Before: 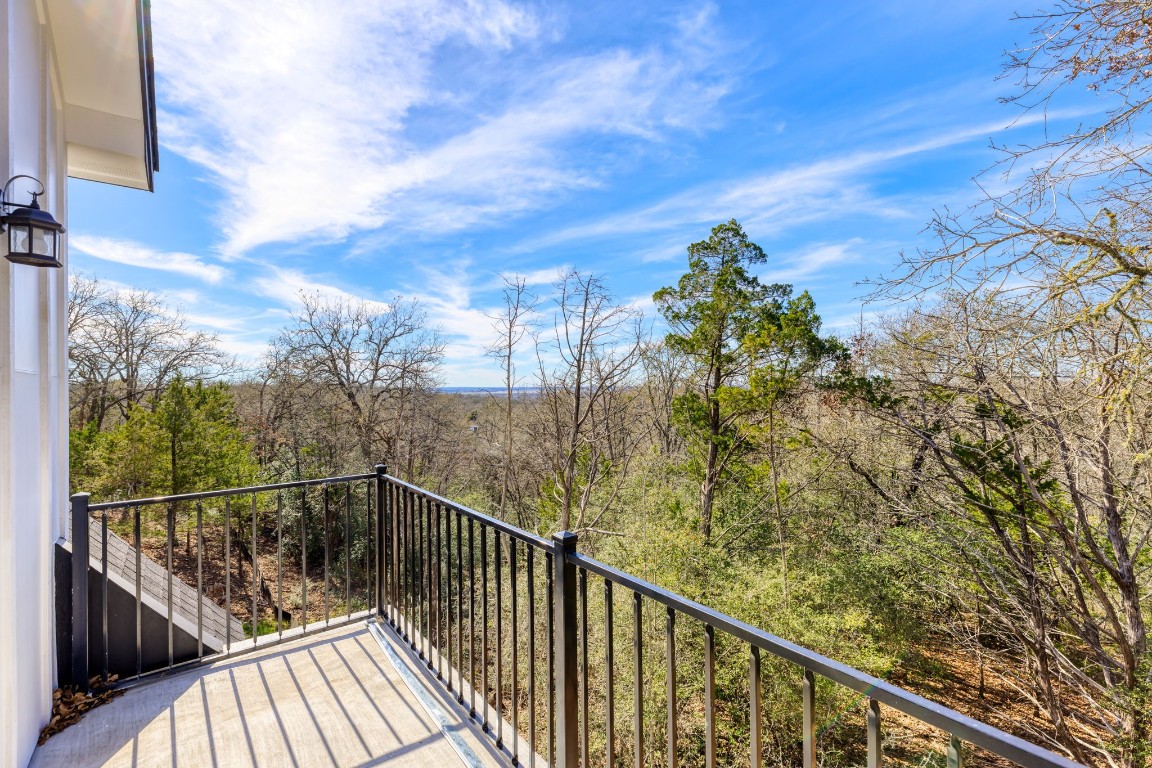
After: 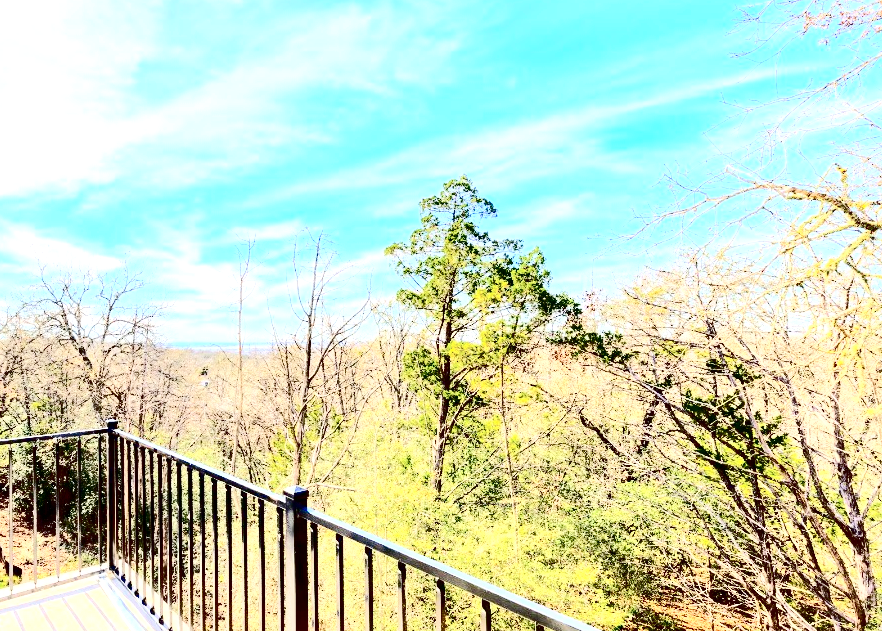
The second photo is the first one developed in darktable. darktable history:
crop: left 23.409%, top 5.865%, bottom 11.885%
local contrast: mode bilateral grid, contrast 20, coarseness 49, detail 130%, midtone range 0.2
tone curve: curves: ch0 [(0, 0) (0.086, 0.006) (0.148, 0.021) (0.245, 0.105) (0.374, 0.401) (0.444, 0.631) (0.778, 0.915) (1, 1)], color space Lab, independent channels, preserve colors none
tone equalizer: -8 EV -0.779 EV, -7 EV -0.722 EV, -6 EV -0.576 EV, -5 EV -0.374 EV, -3 EV 0.4 EV, -2 EV 0.6 EV, -1 EV 0.679 EV, +0 EV 0.766 EV
levels: levels [0, 0.43, 0.984]
contrast brightness saturation: contrast 0.2, brightness 0.163, saturation 0.223
exposure: exposure -0.241 EV, compensate highlight preservation false
